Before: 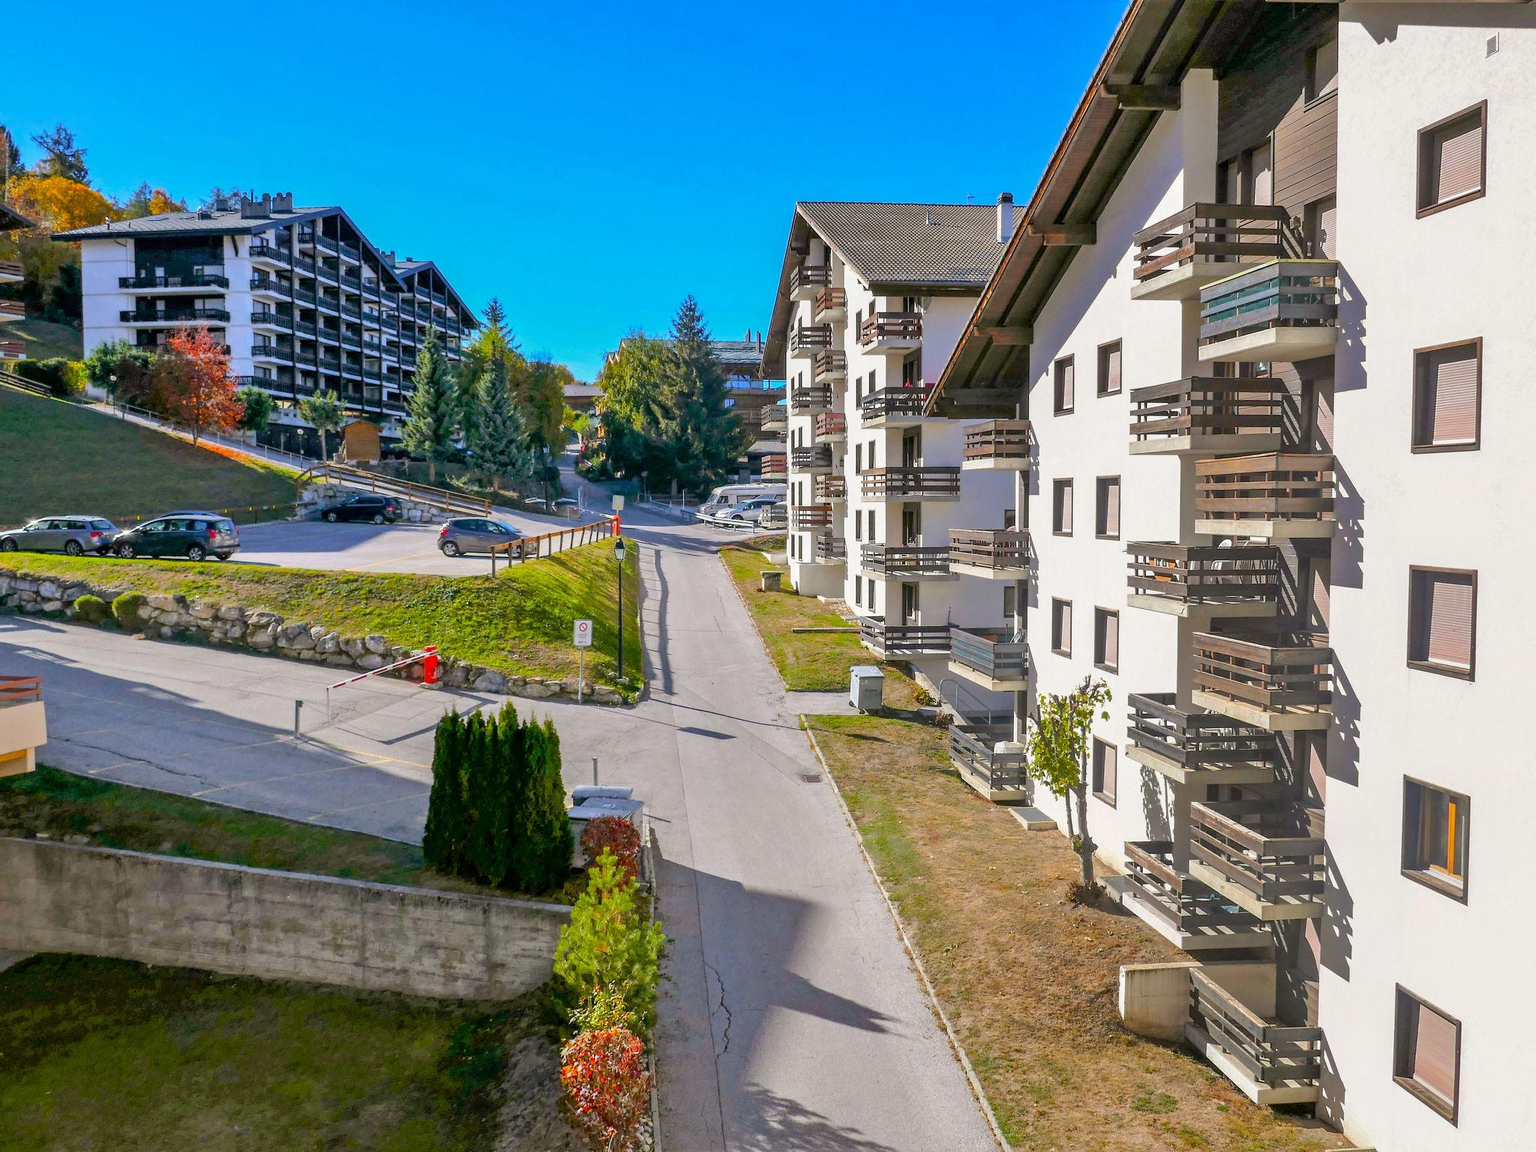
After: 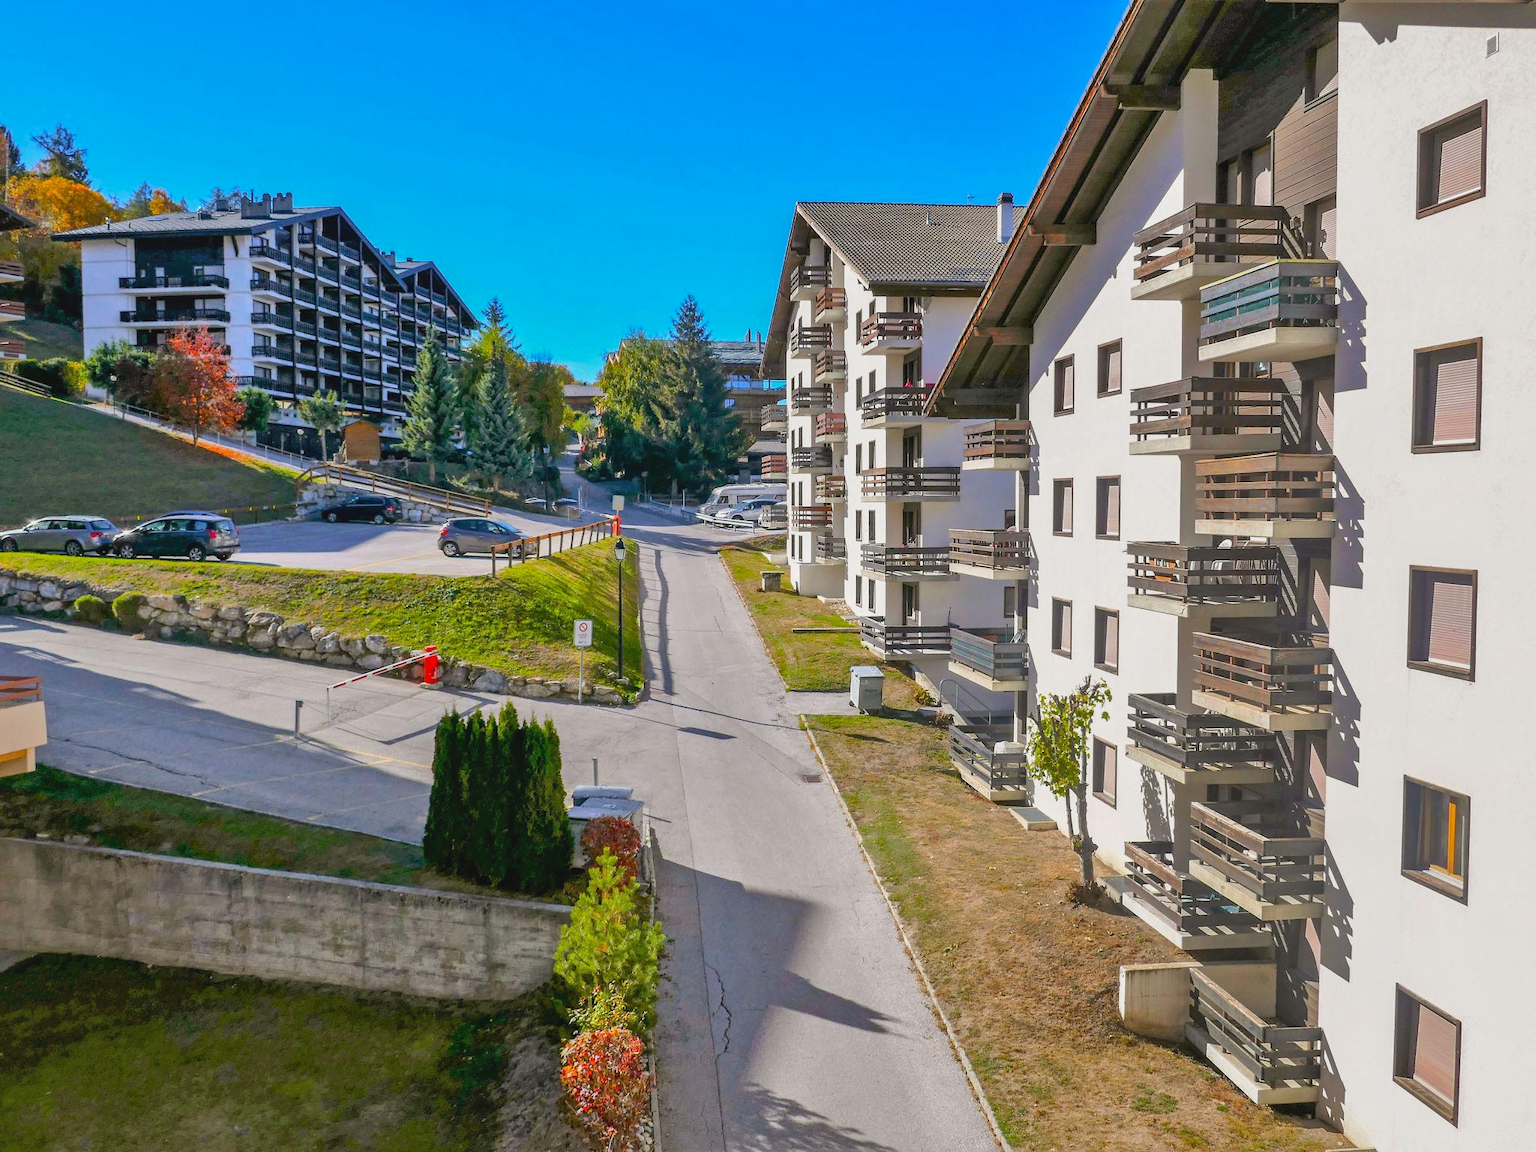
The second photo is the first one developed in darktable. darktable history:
contrast brightness saturation: contrast -0.115
local contrast: mode bilateral grid, contrast 20, coarseness 51, detail 120%, midtone range 0.2
